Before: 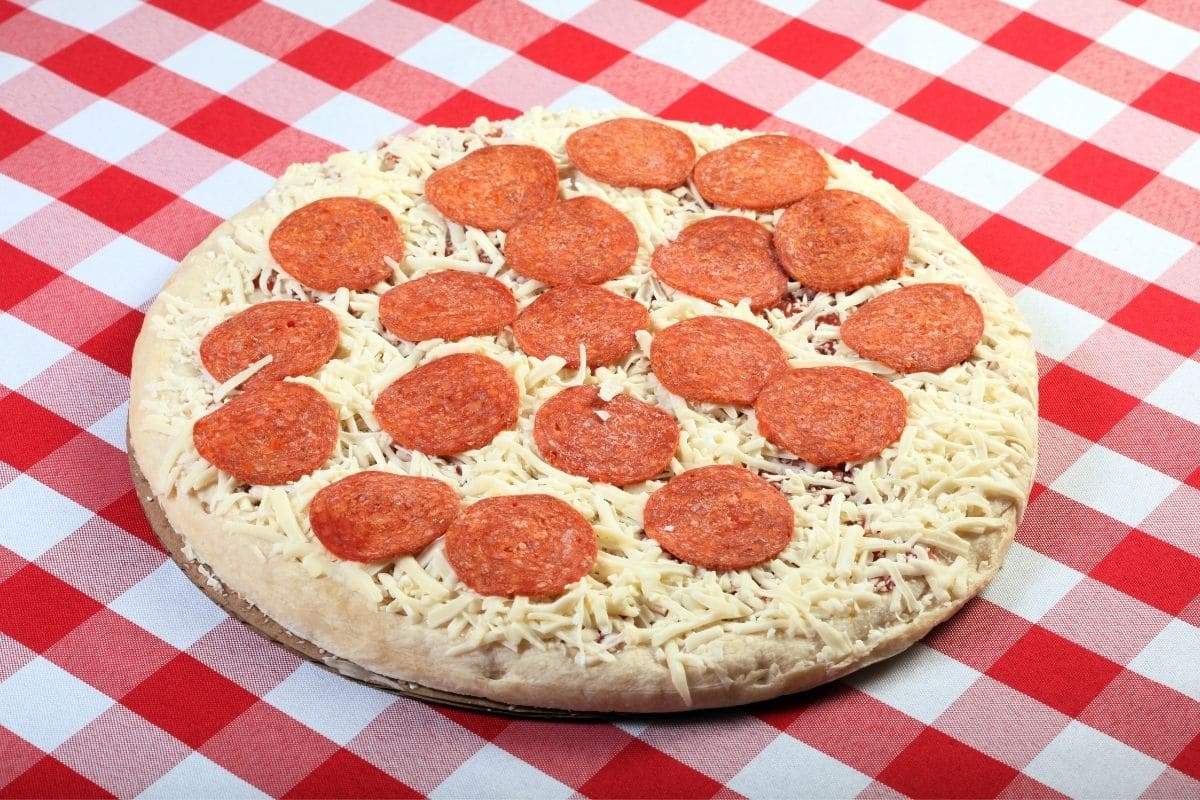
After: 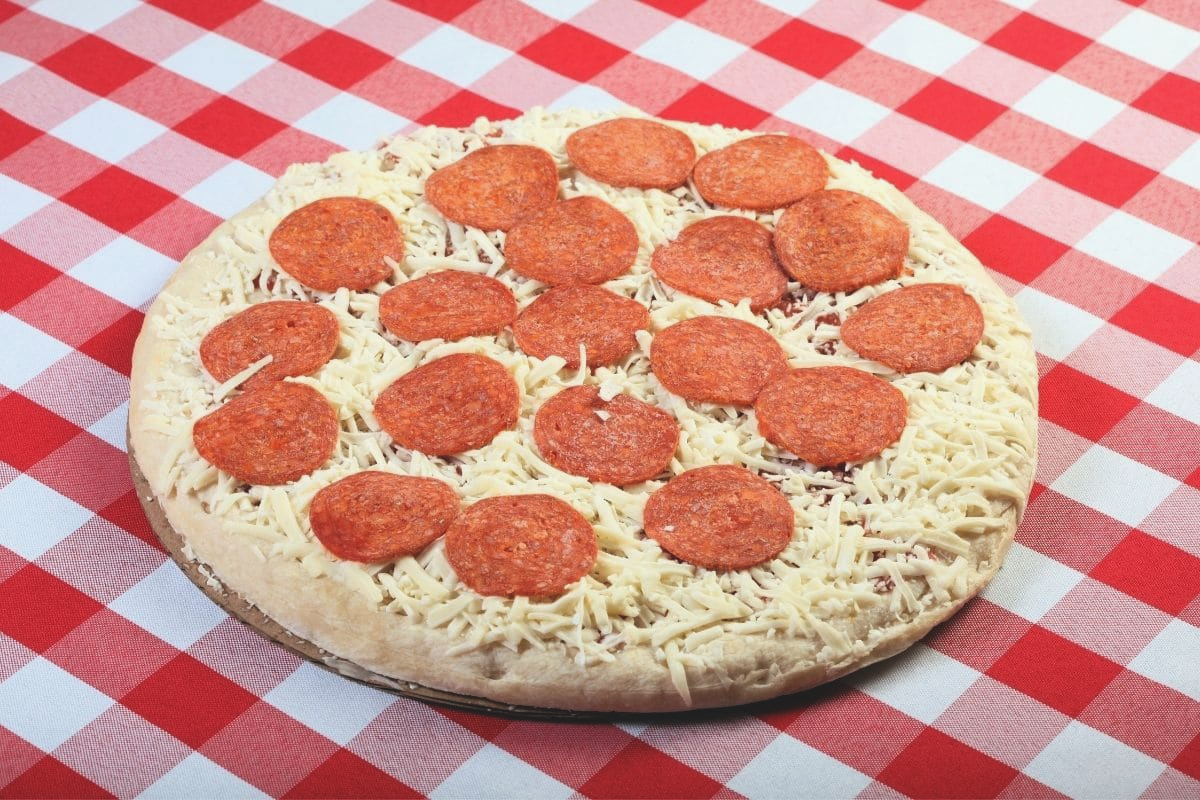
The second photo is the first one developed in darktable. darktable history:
exposure: black level correction -0.015, exposure -0.125 EV, compensate highlight preservation false
